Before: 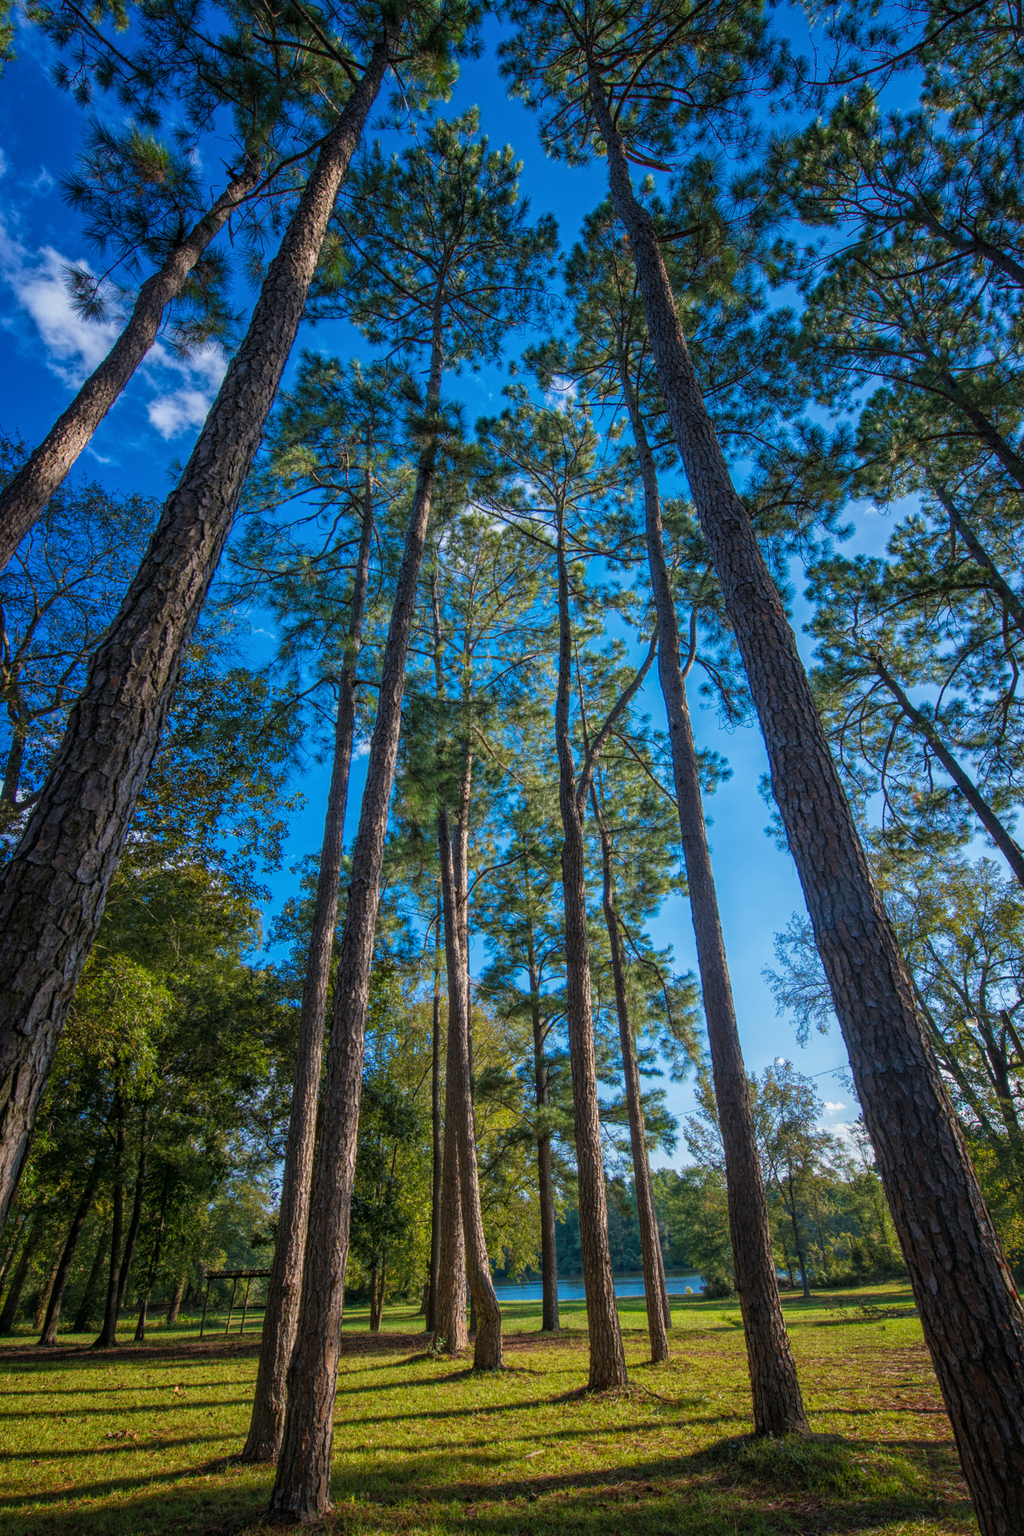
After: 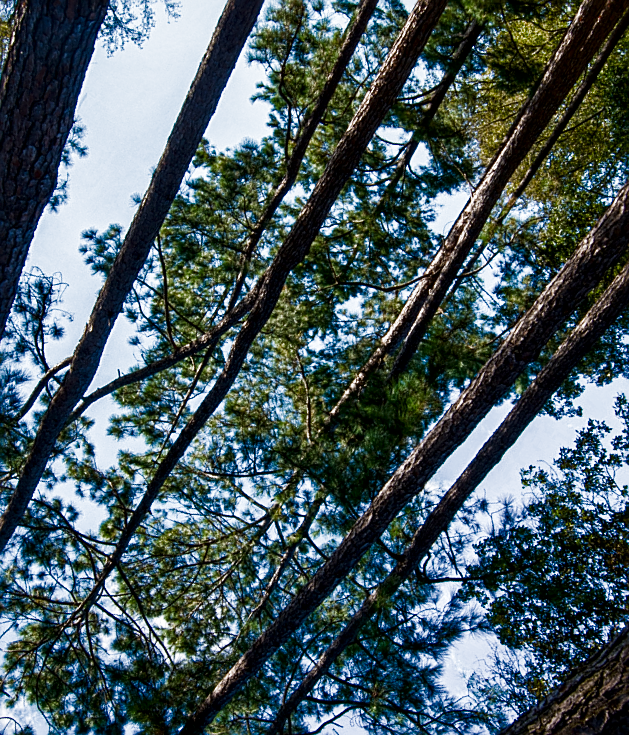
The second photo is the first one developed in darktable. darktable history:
crop and rotate: angle 147.72°, left 9.125%, top 15.666%, right 4.555%, bottom 17.025%
filmic rgb: black relative exposure -9.15 EV, white relative exposure 2.3 EV, hardness 7.51, color science v4 (2020)
local contrast: mode bilateral grid, contrast 28, coarseness 16, detail 116%, midtone range 0.2
contrast brightness saturation: contrast 0.132, brightness -0.234, saturation 0.149
sharpen: on, module defaults
